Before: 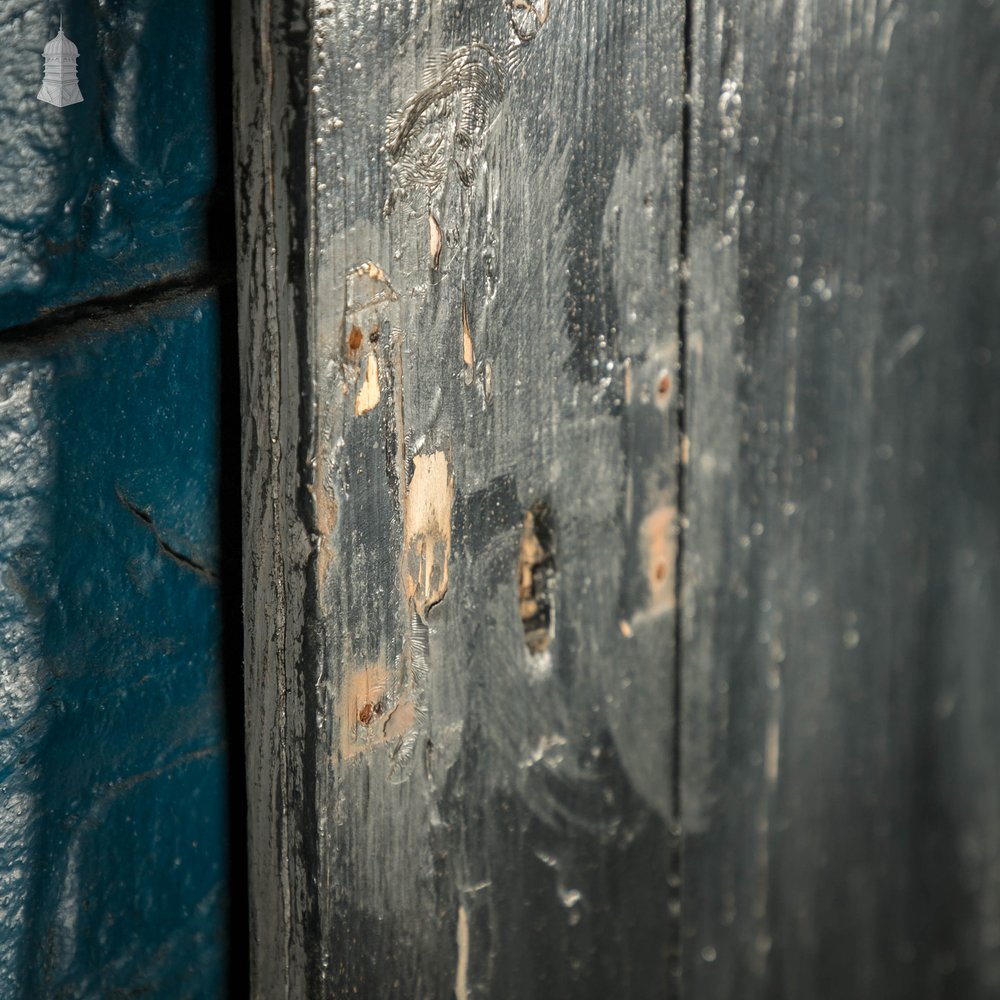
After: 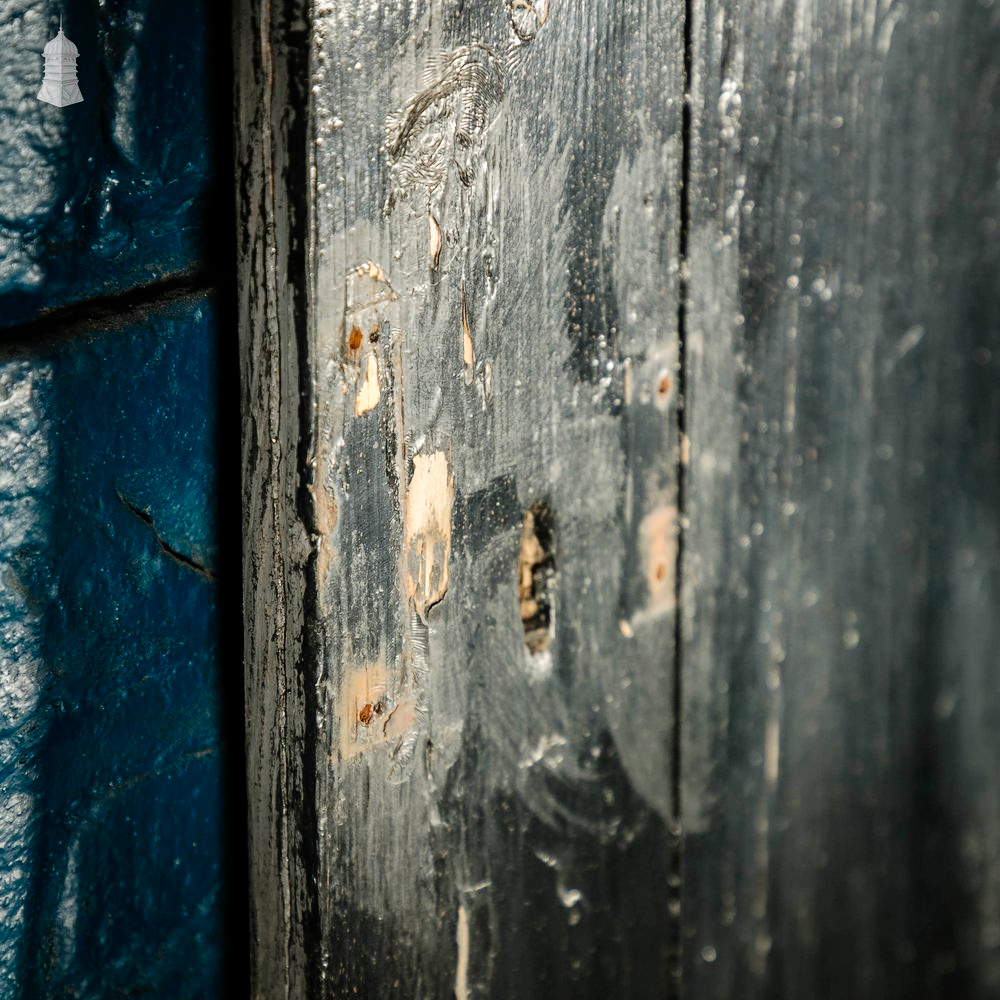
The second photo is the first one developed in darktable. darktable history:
tone curve: curves: ch0 [(0, 0) (0.003, 0) (0.011, 0.002) (0.025, 0.004) (0.044, 0.007) (0.069, 0.015) (0.1, 0.025) (0.136, 0.04) (0.177, 0.09) (0.224, 0.152) (0.277, 0.239) (0.335, 0.335) (0.399, 0.43) (0.468, 0.524) (0.543, 0.621) (0.623, 0.712) (0.709, 0.792) (0.801, 0.871) (0.898, 0.951) (1, 1)], preserve colors none
